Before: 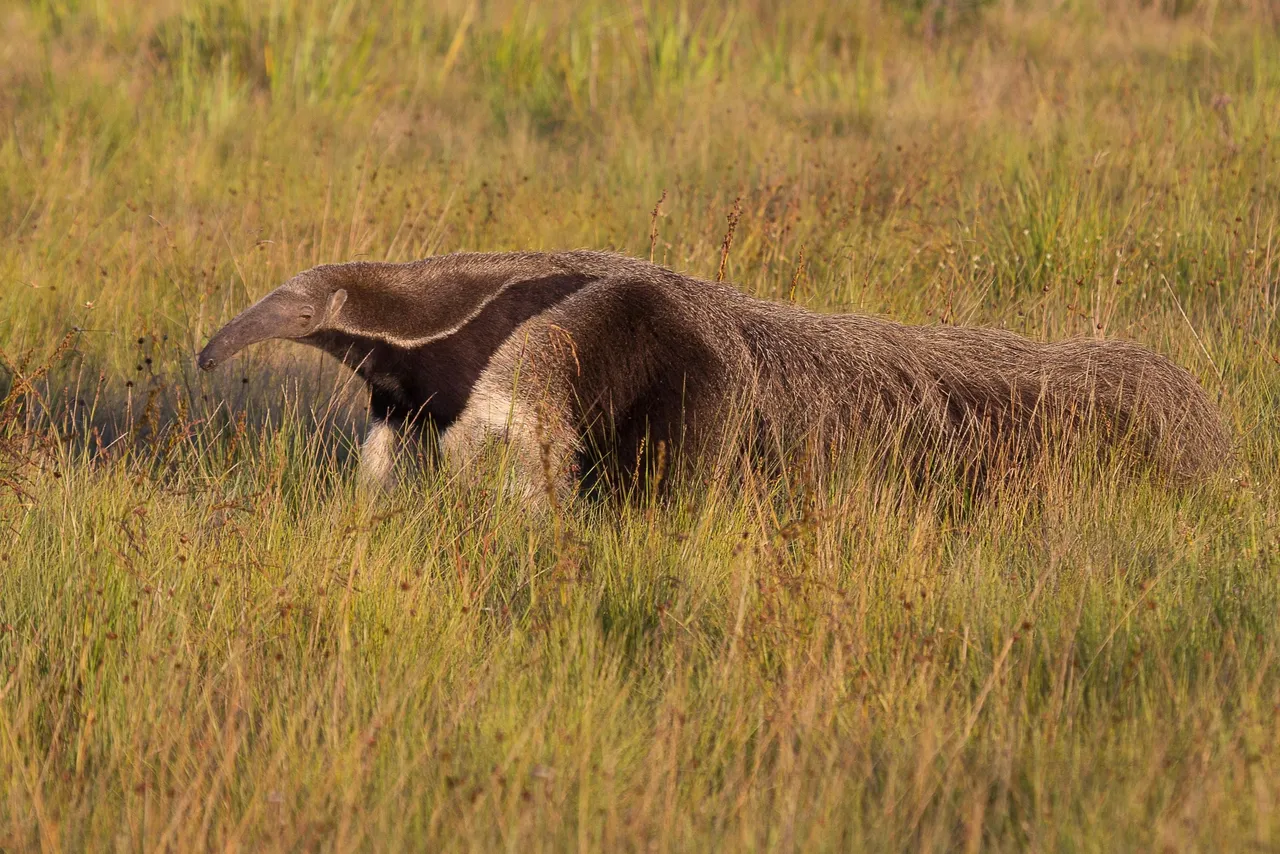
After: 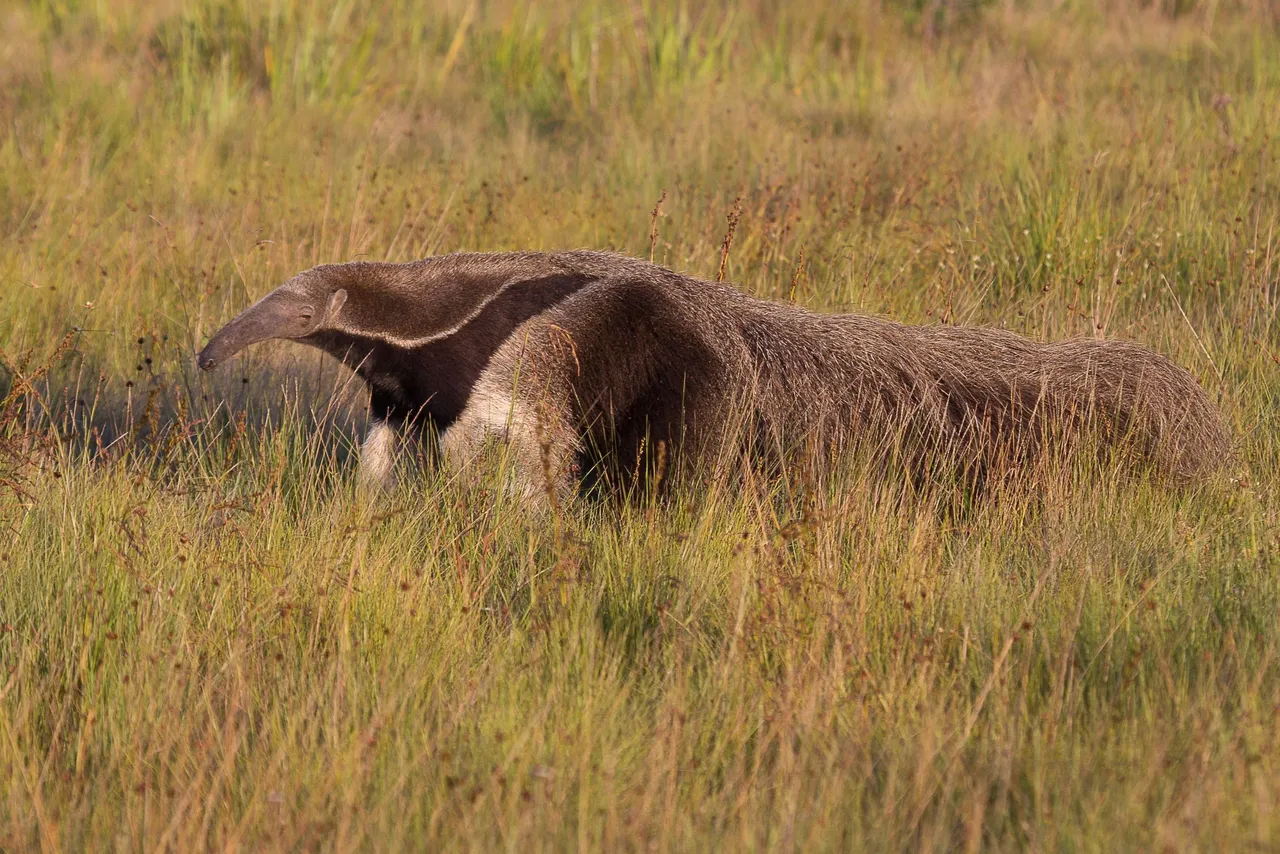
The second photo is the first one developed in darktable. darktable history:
color correction: highlights a* -0.155, highlights b* -5.93, shadows a* -0.132, shadows b* -0.07
tone equalizer: smoothing diameter 24.84%, edges refinement/feathering 12.29, preserve details guided filter
